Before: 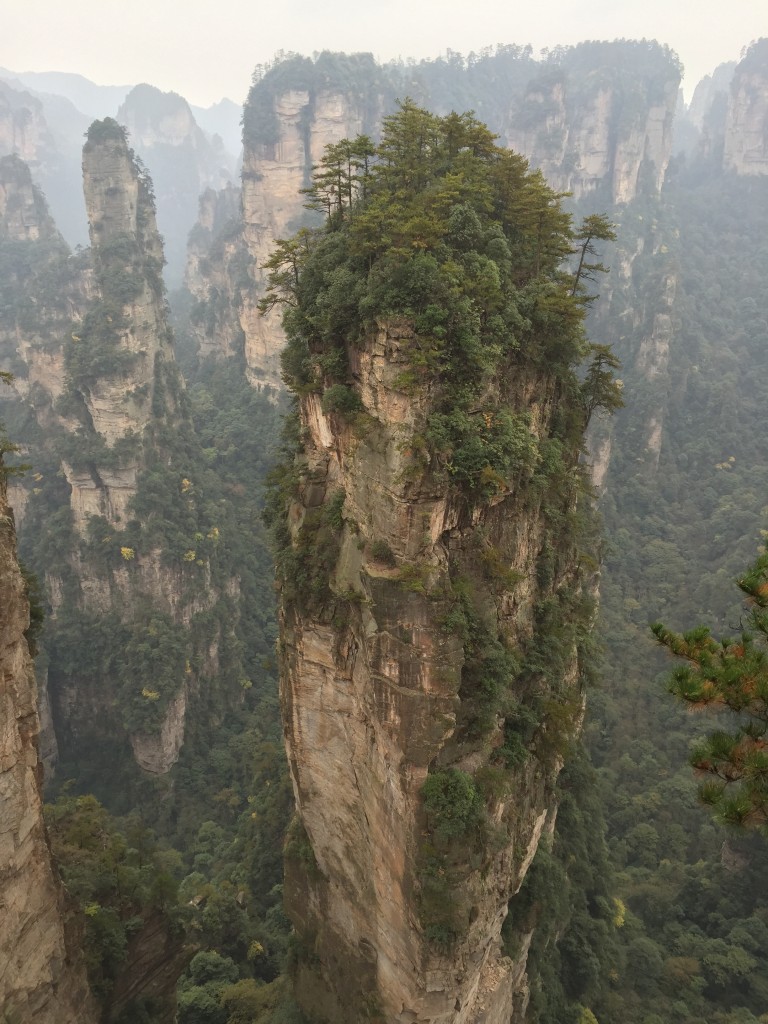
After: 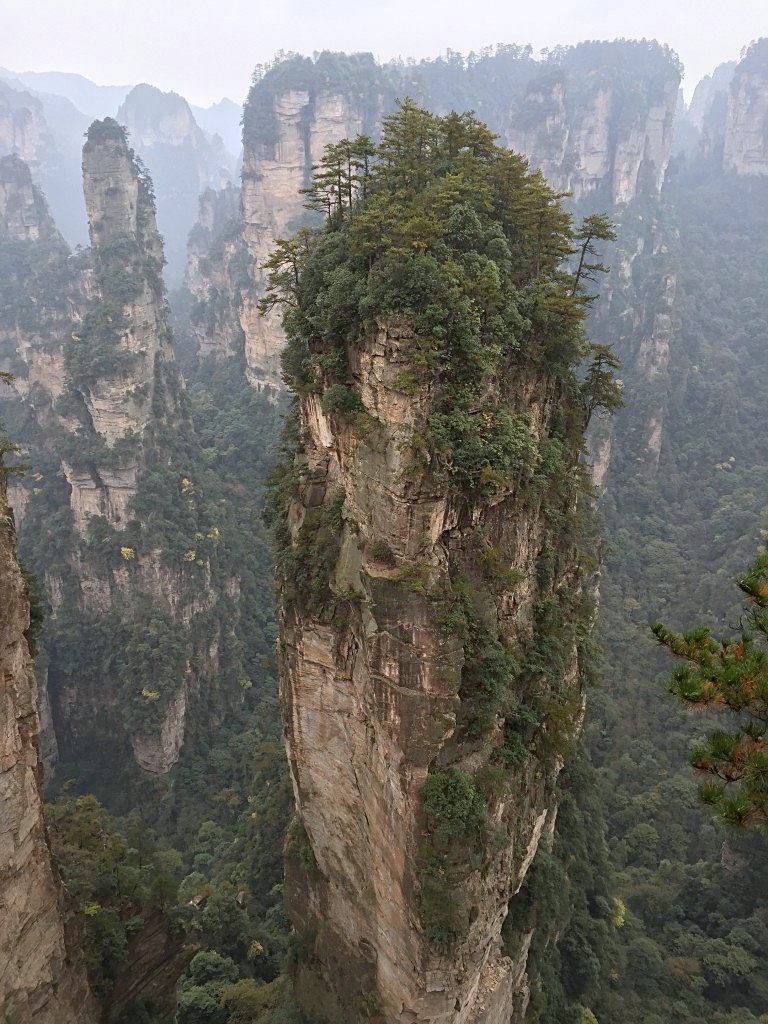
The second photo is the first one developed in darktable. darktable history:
color calibration: illuminant as shot in camera, x 0.358, y 0.373, temperature 4628.91 K
sharpen: on, module defaults
exposure: black level correction 0.005, exposure 0.001 EV, compensate highlight preservation false
